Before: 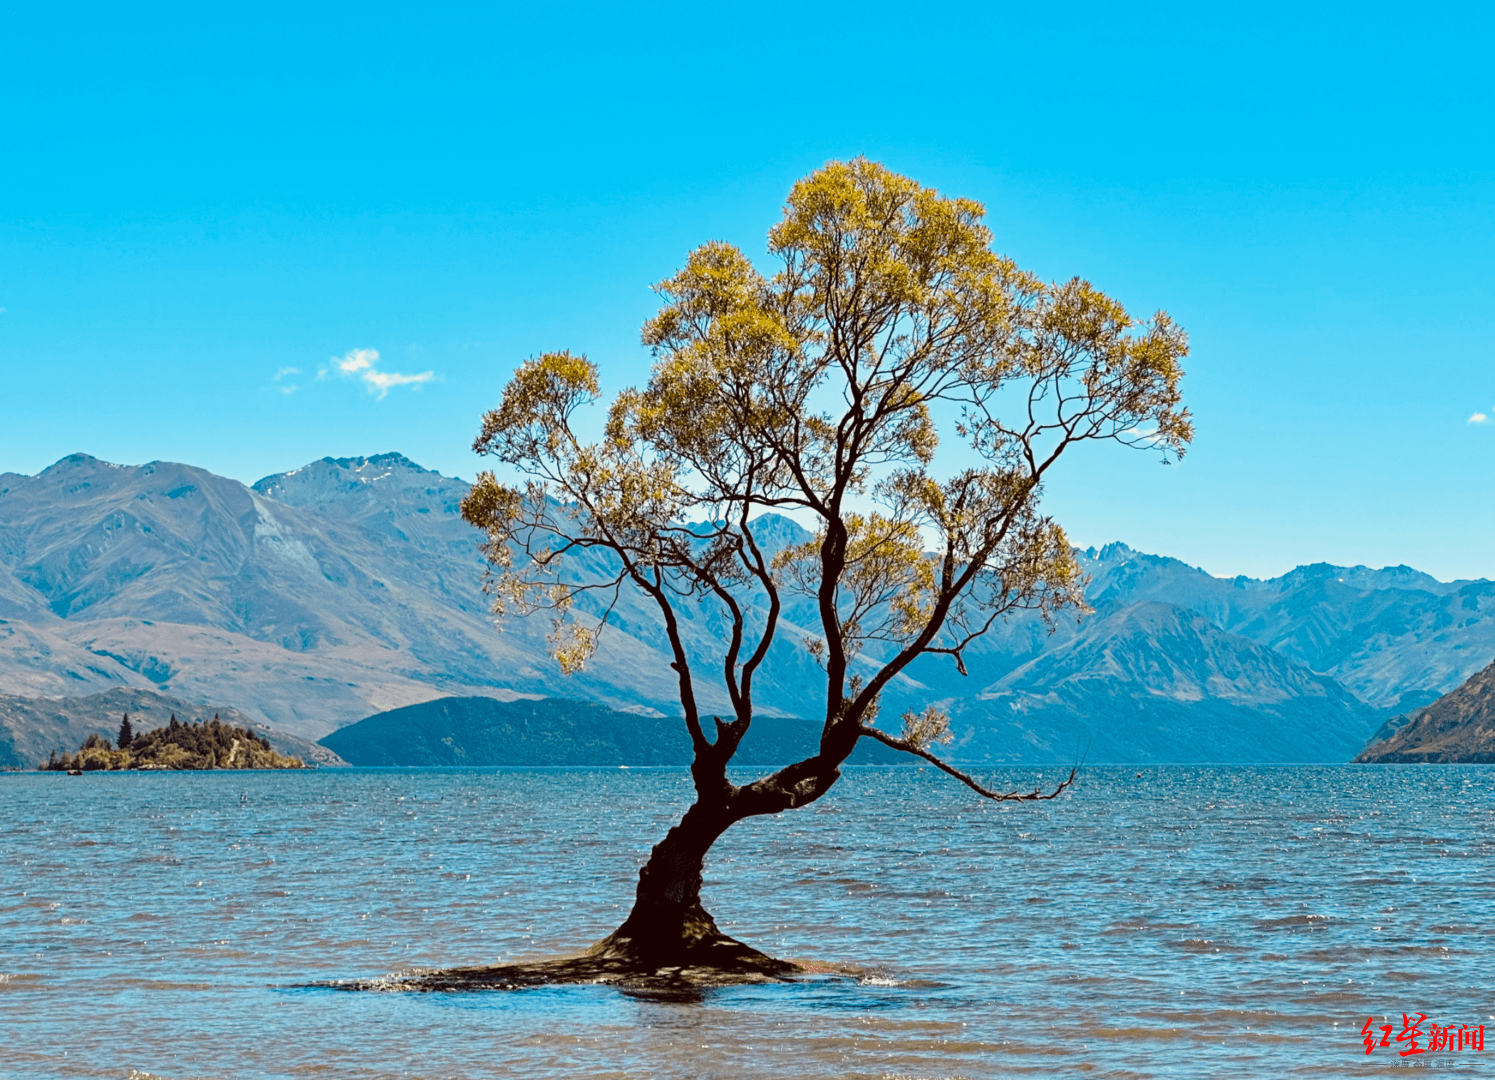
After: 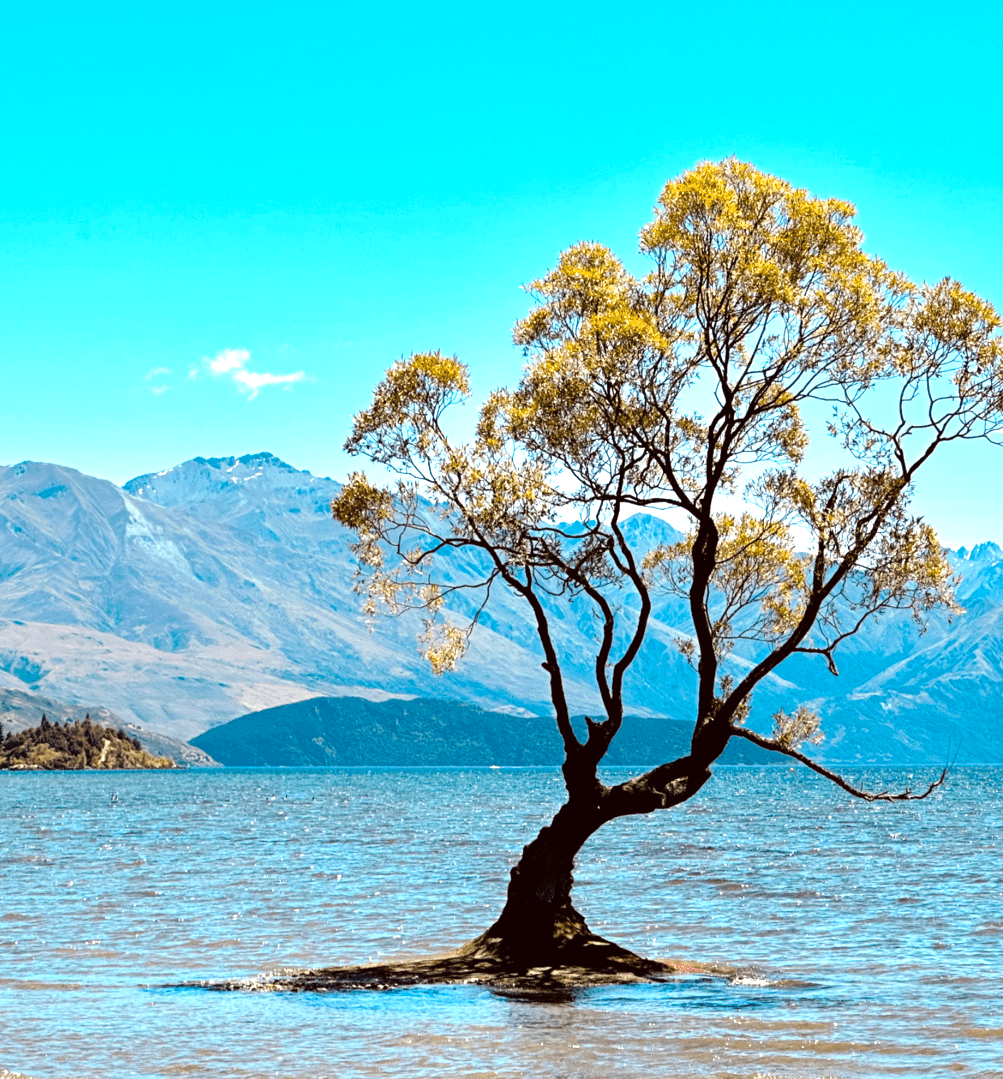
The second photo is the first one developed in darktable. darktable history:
tone equalizer: -8 EV -0.762 EV, -7 EV -0.714 EV, -6 EV -0.614 EV, -5 EV -0.417 EV, -3 EV 0.365 EV, -2 EV 0.6 EV, -1 EV 0.681 EV, +0 EV 0.747 EV
crop and rotate: left 8.687%, right 24.171%
